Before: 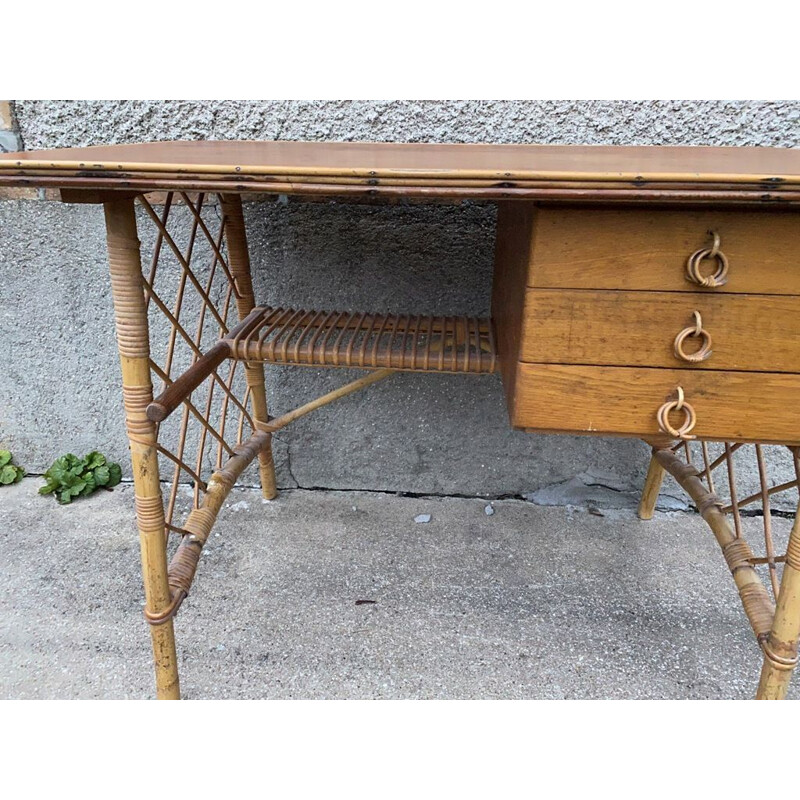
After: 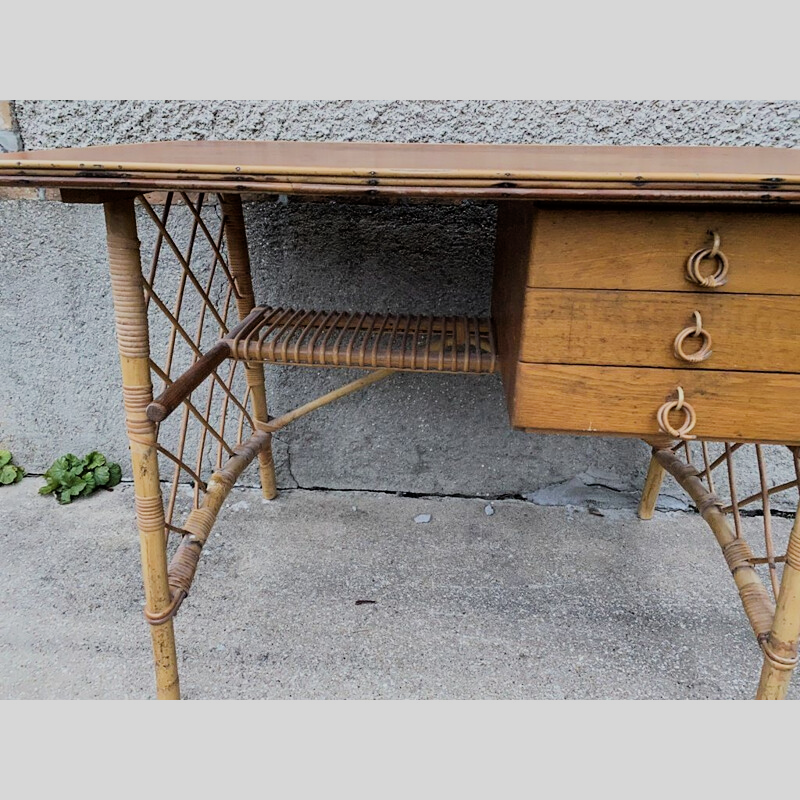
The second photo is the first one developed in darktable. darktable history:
filmic rgb: black relative exposure -7.65 EV, white relative exposure 4.56 EV, threshold 2.99 EV, hardness 3.61, contrast 1.061, enable highlight reconstruction true
color correction: highlights b* -0.05
